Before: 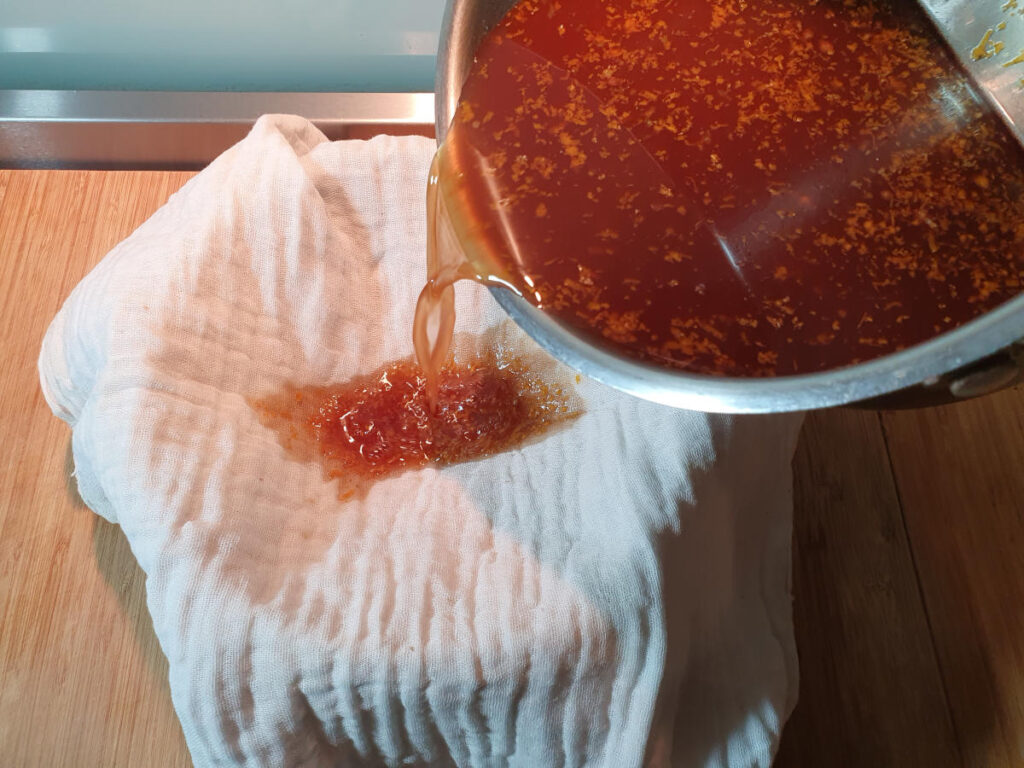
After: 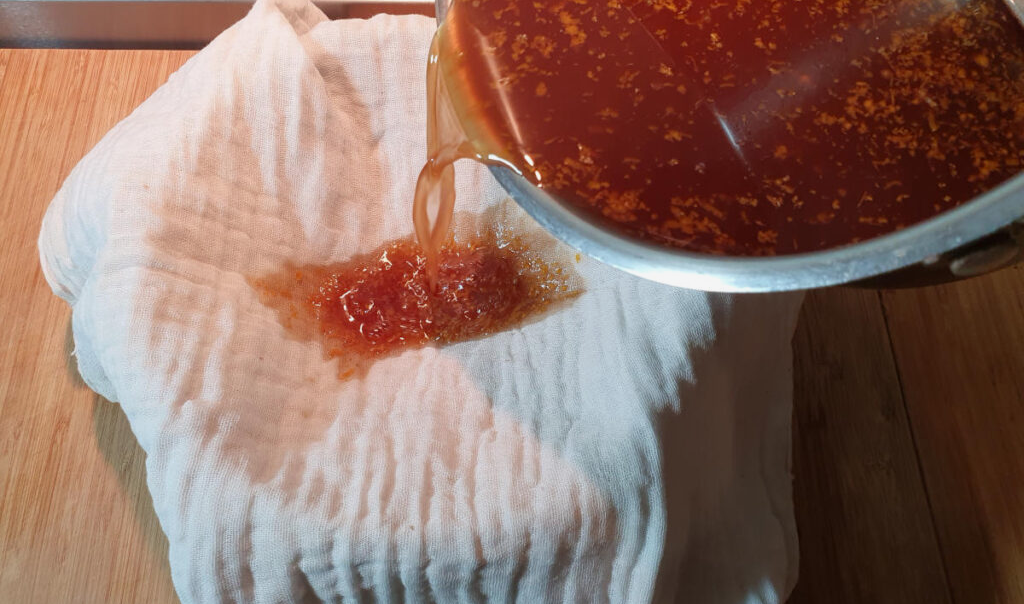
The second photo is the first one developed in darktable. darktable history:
exposure: black level correction 0.001, exposure -0.125 EV, compensate exposure bias true, compensate highlight preservation false
crop and rotate: top 15.774%, bottom 5.506%
